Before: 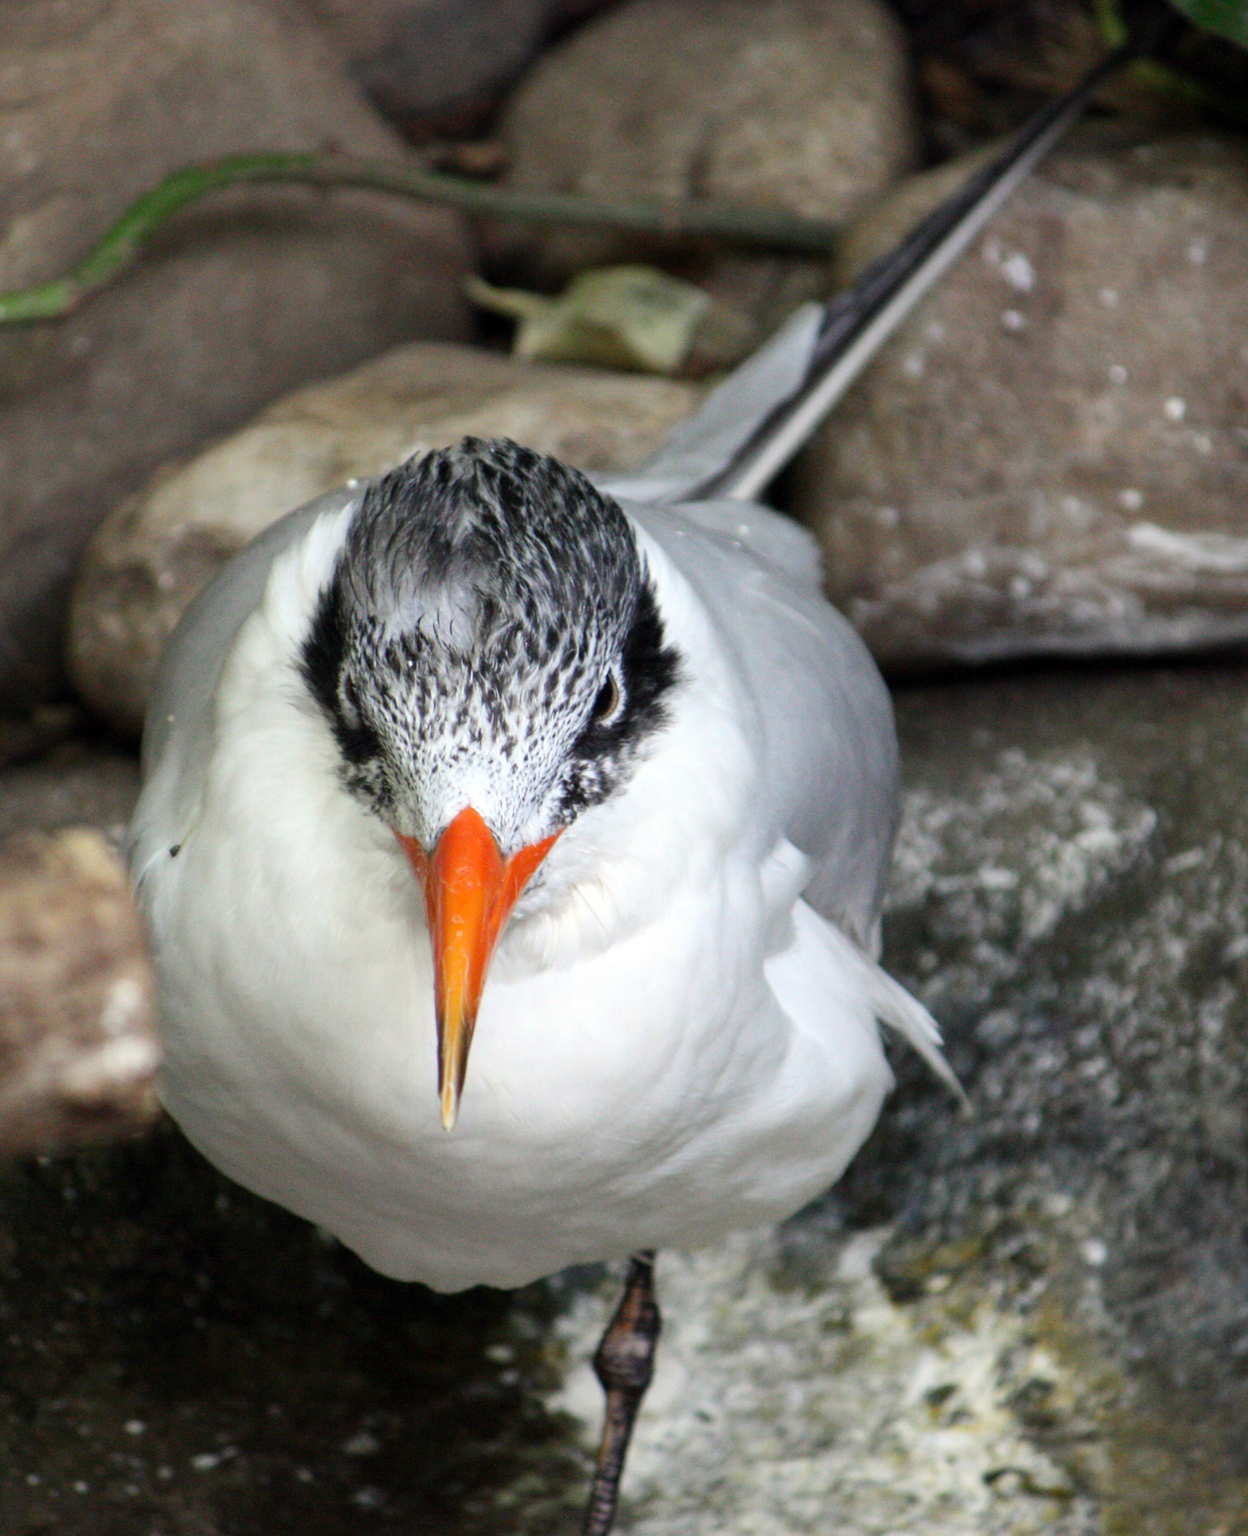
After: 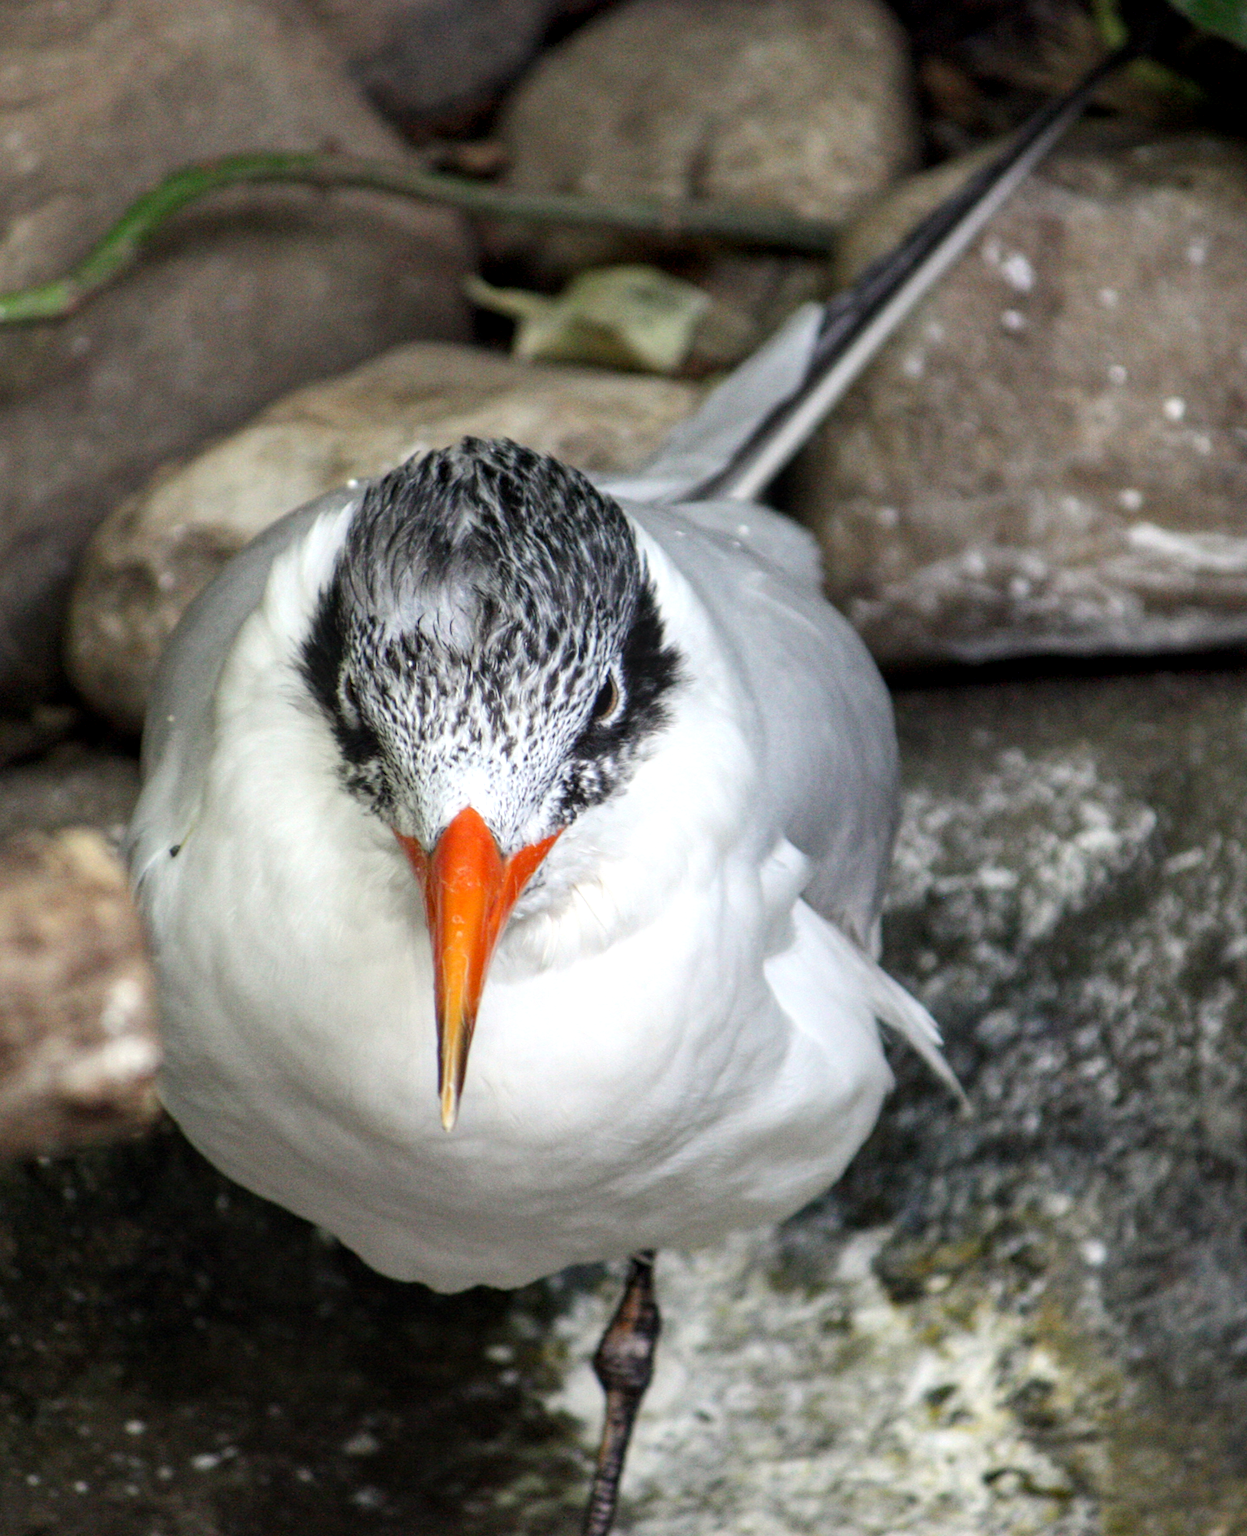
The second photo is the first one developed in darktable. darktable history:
local contrast: on, module defaults
exposure: exposure 0.078 EV, compensate highlight preservation false
